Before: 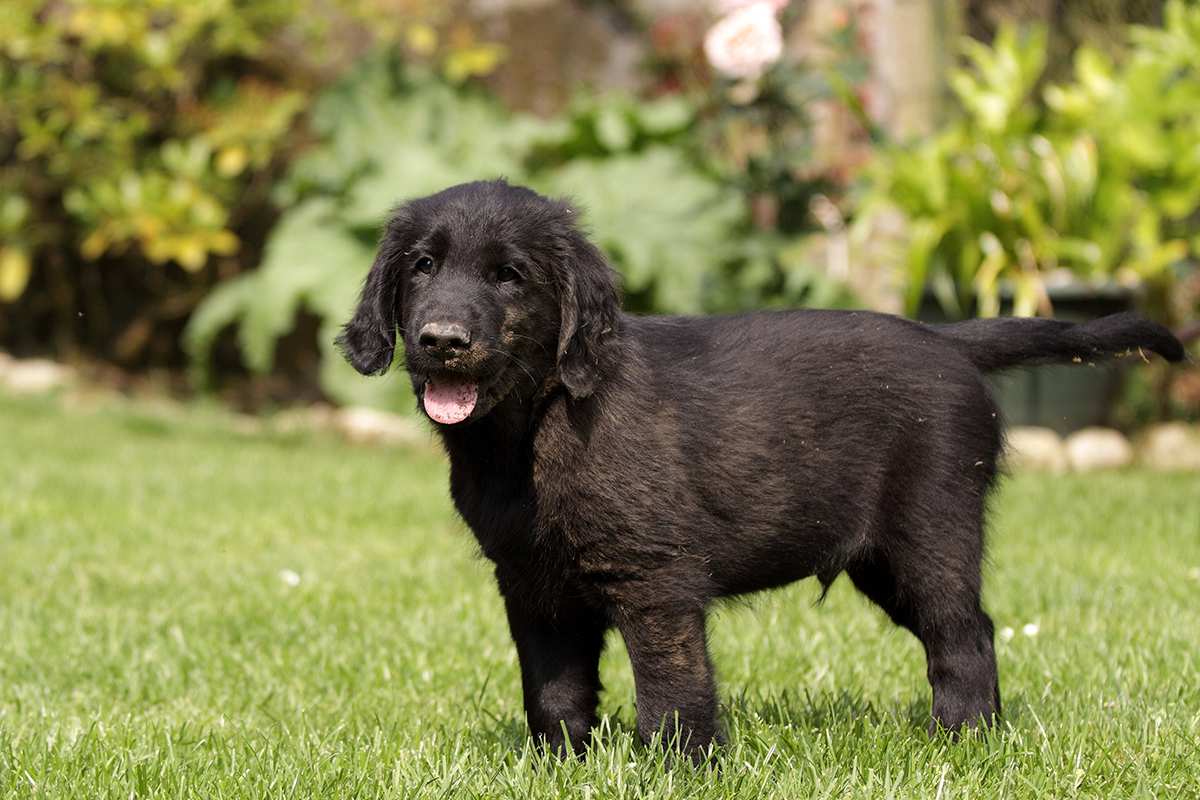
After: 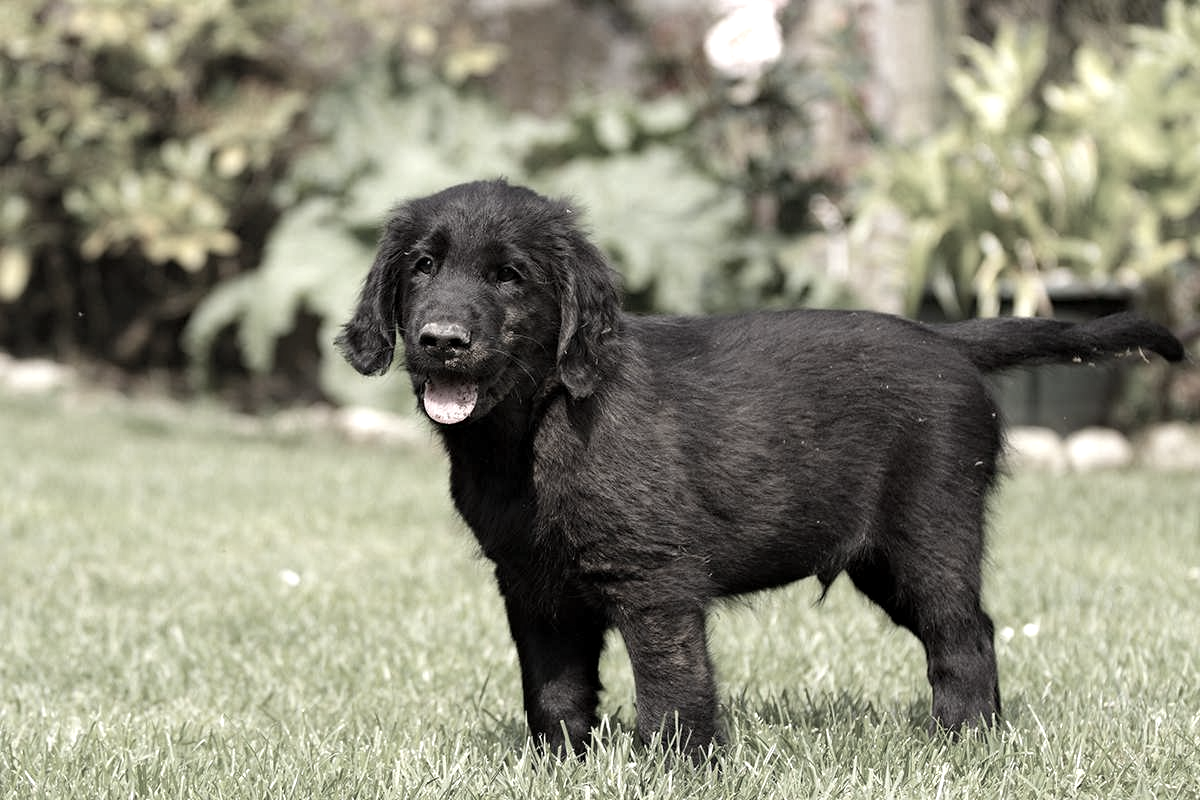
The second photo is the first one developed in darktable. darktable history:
haze removal: compatibility mode true, adaptive false
exposure: exposure 0.367 EV, compensate highlight preservation false
color zones: curves: ch1 [(0, 0.153) (0.143, 0.15) (0.286, 0.151) (0.429, 0.152) (0.571, 0.152) (0.714, 0.151) (0.857, 0.151) (1, 0.153)]
